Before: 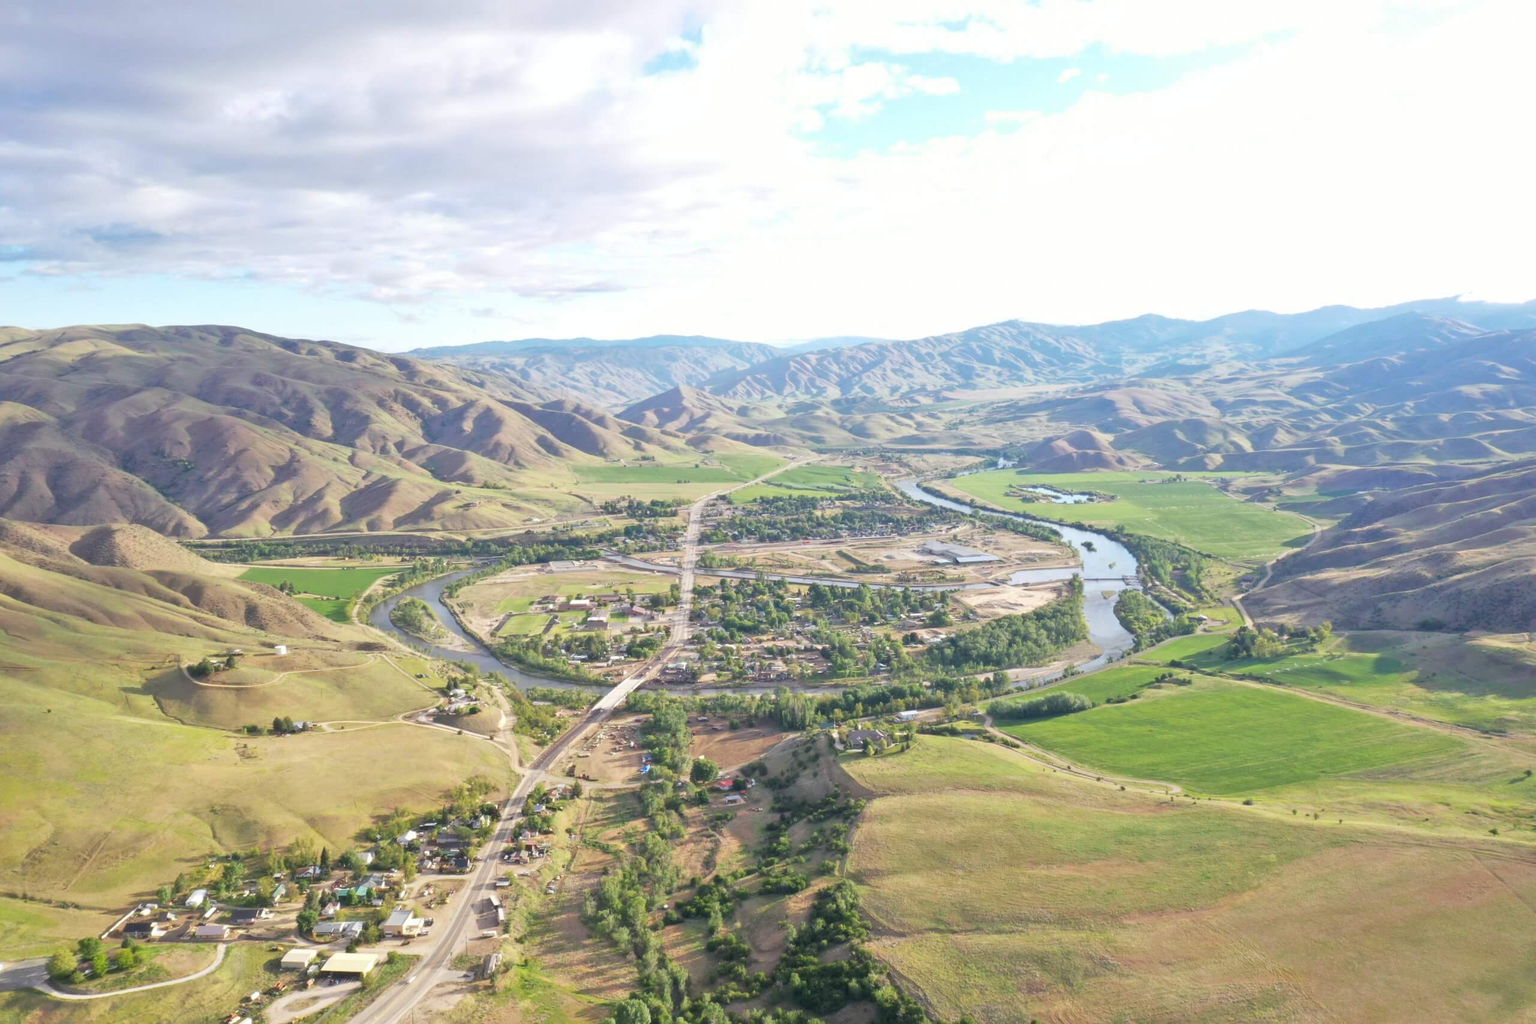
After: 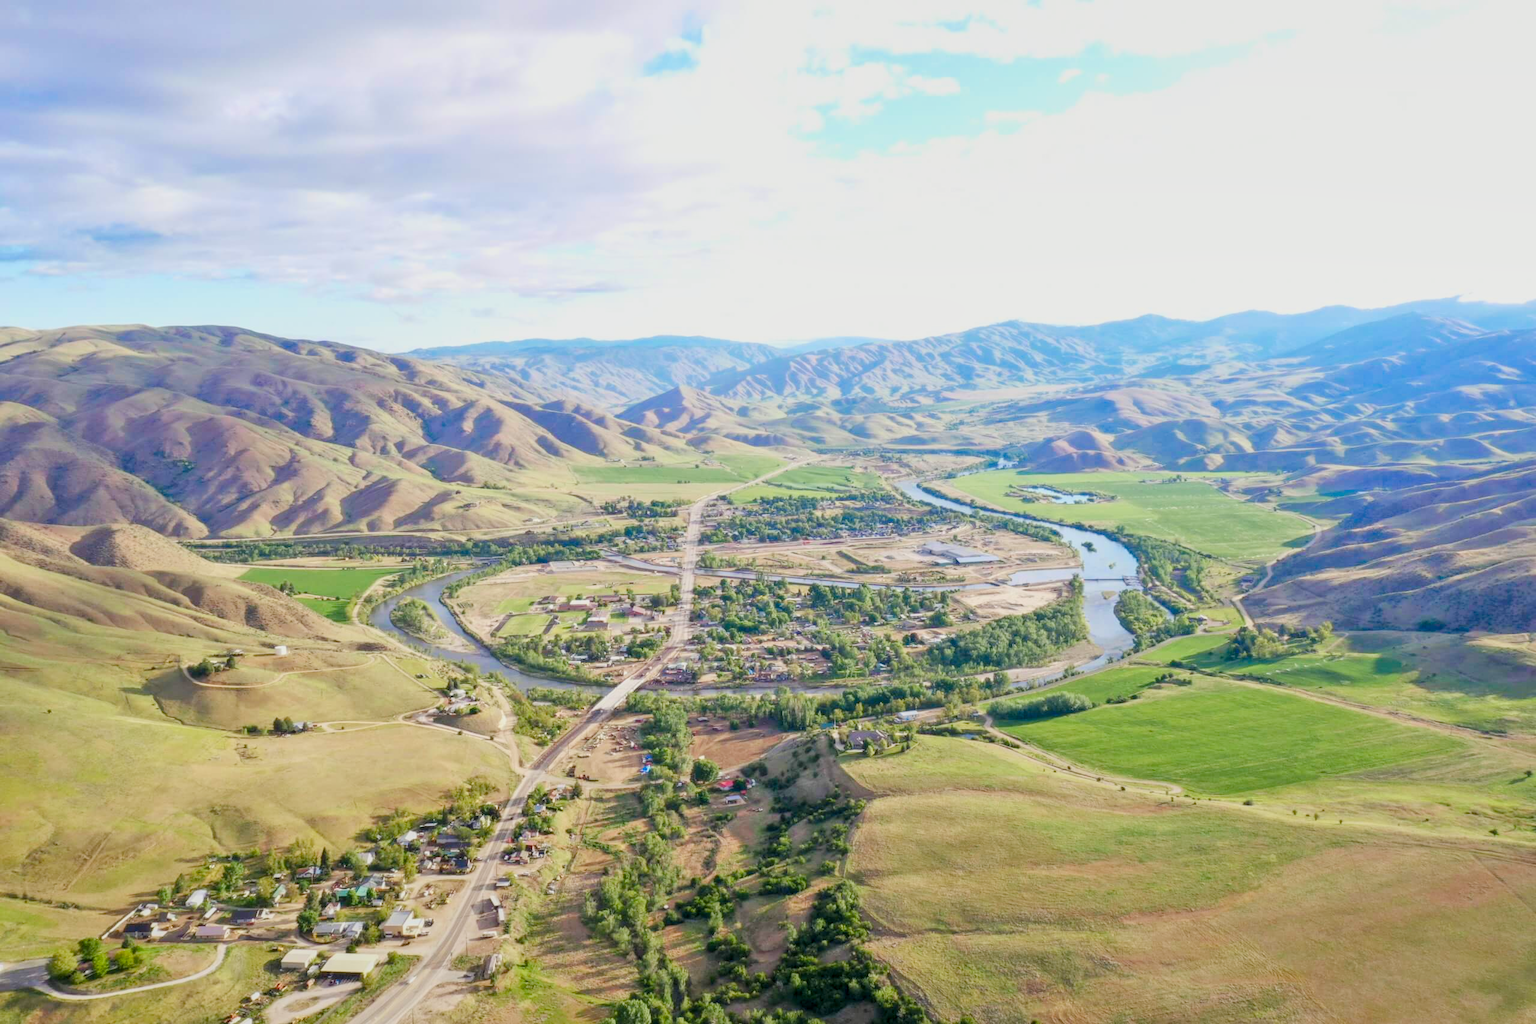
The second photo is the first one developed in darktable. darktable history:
filmic rgb: black relative exposure -7.65 EV, white relative exposure 4.56 EV, hardness 3.61, color science v6 (2022)
local contrast: on, module defaults
tone equalizer: on, module defaults
color balance rgb: perceptual saturation grading › global saturation 25%, perceptual saturation grading › highlights -50%, perceptual saturation grading › shadows 30%, perceptual brilliance grading › global brilliance 12%, global vibrance 20%
color zones: curves: ch1 [(0.25, 0.5) (0.747, 0.71)]
graduated density: rotation -180°, offset 27.42
